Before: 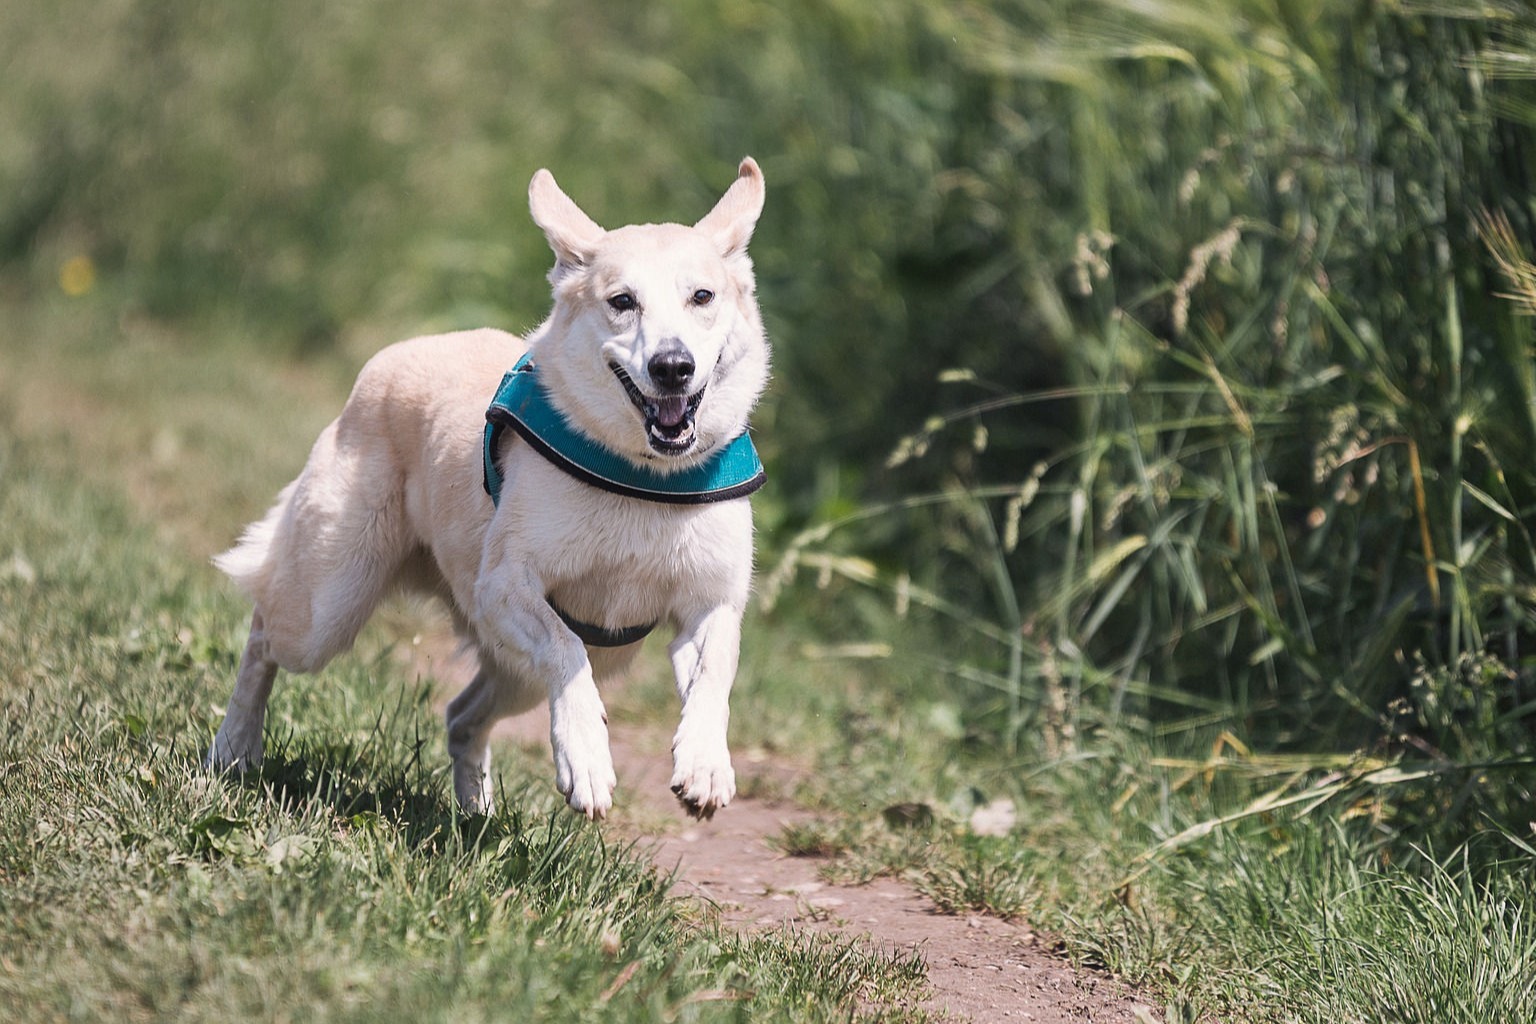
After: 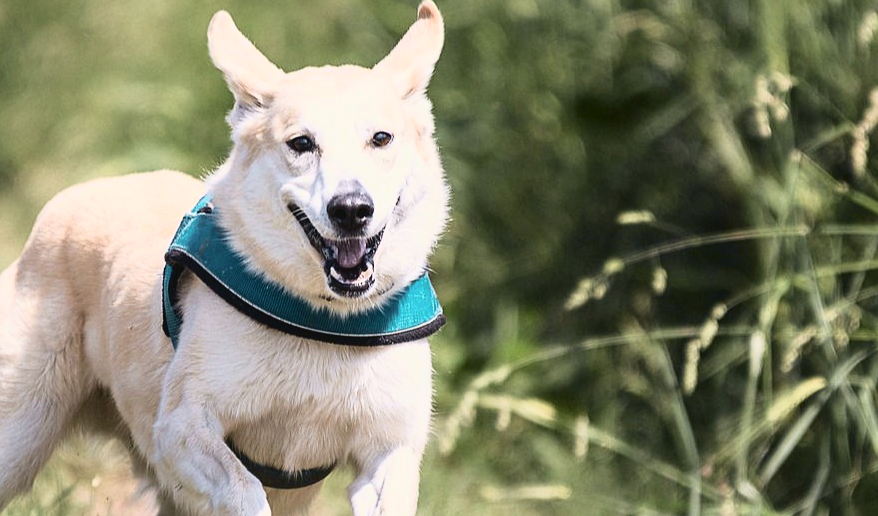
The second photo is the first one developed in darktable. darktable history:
crop: left 20.932%, top 15.471%, right 21.848%, bottom 34.081%
tone curve: curves: ch0 [(0, 0.023) (0.087, 0.065) (0.184, 0.168) (0.45, 0.54) (0.57, 0.683) (0.706, 0.841) (0.877, 0.948) (1, 0.984)]; ch1 [(0, 0) (0.388, 0.369) (0.447, 0.447) (0.505, 0.5) (0.534, 0.535) (0.563, 0.563) (0.579, 0.59) (0.644, 0.663) (1, 1)]; ch2 [(0, 0) (0.301, 0.259) (0.385, 0.395) (0.492, 0.496) (0.518, 0.537) (0.583, 0.605) (0.673, 0.667) (1, 1)], color space Lab, independent channels, preserve colors none
